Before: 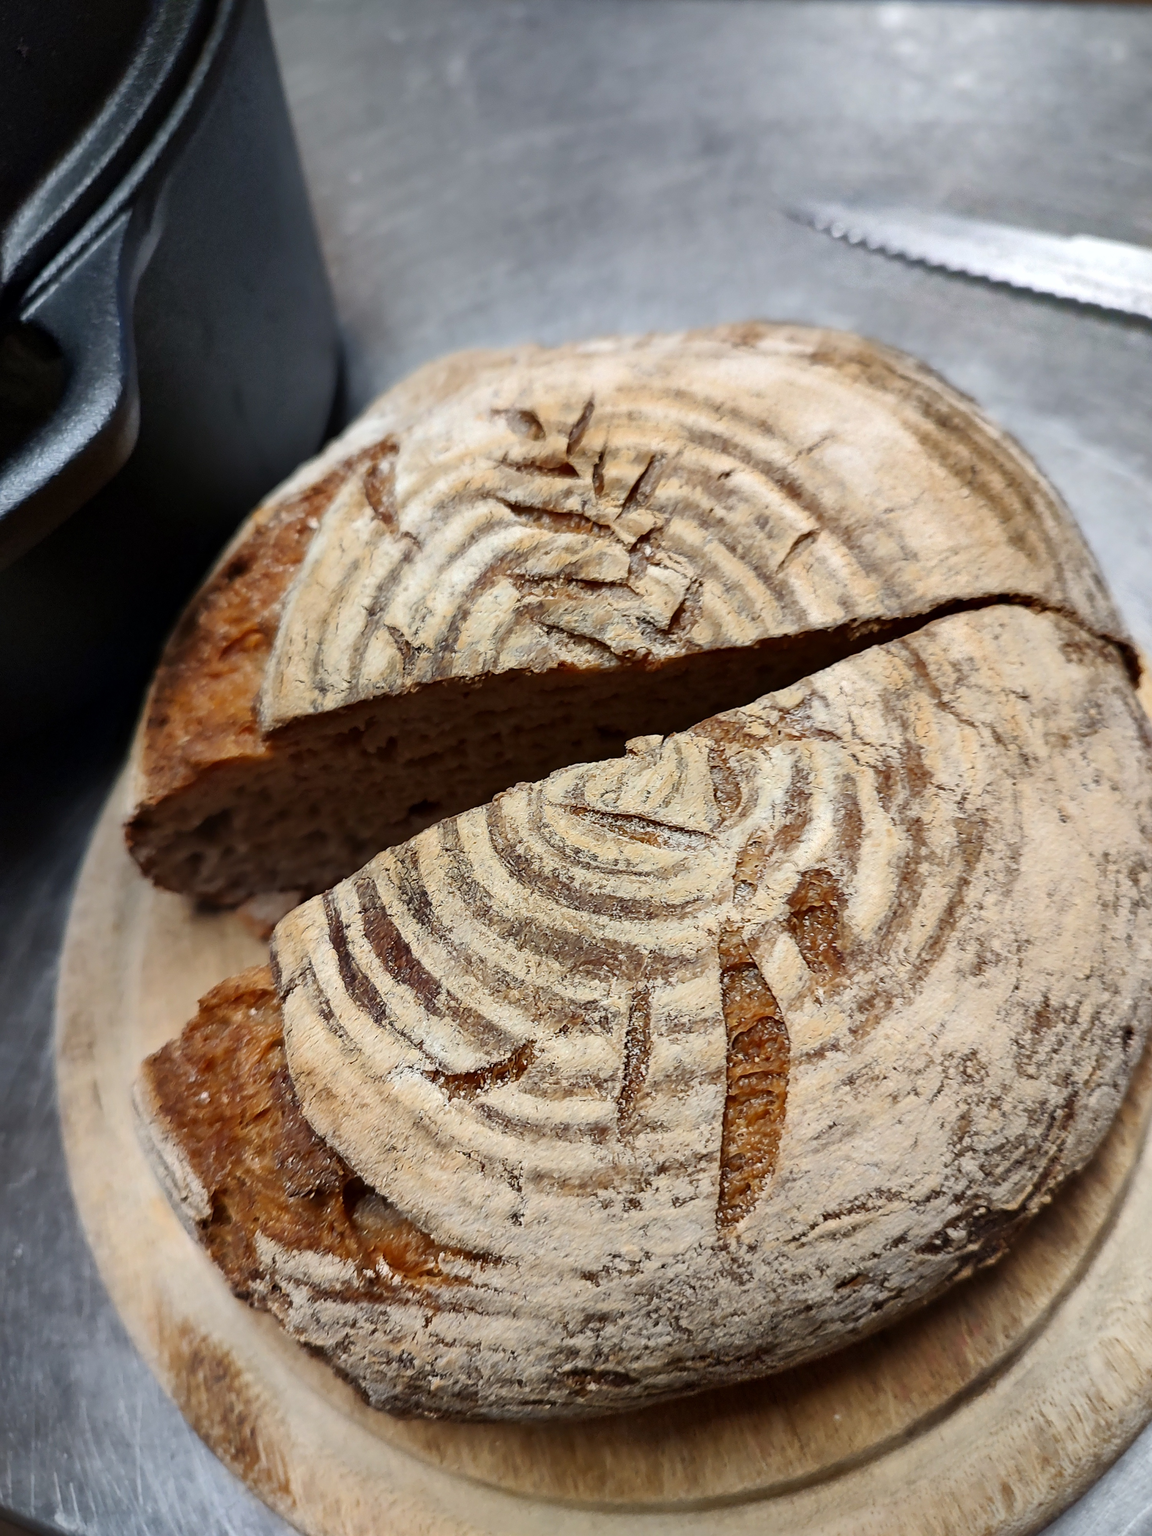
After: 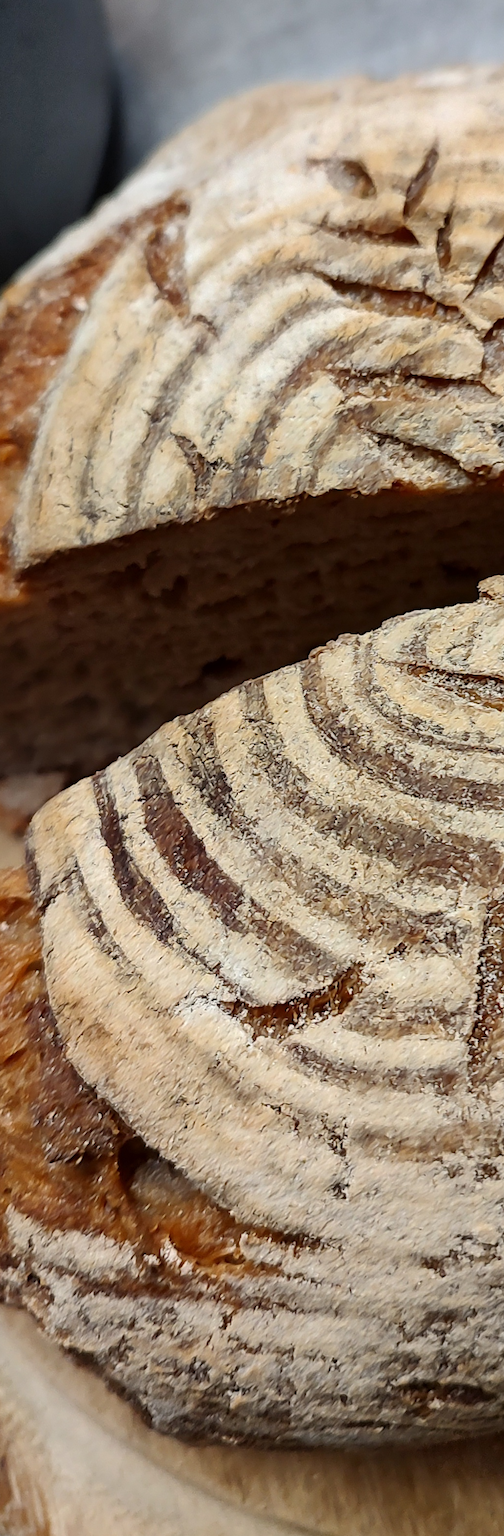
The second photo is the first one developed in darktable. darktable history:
crop and rotate: left 21.743%, top 18.556%, right 43.873%, bottom 2.964%
exposure: compensate exposure bias true, compensate highlight preservation false
